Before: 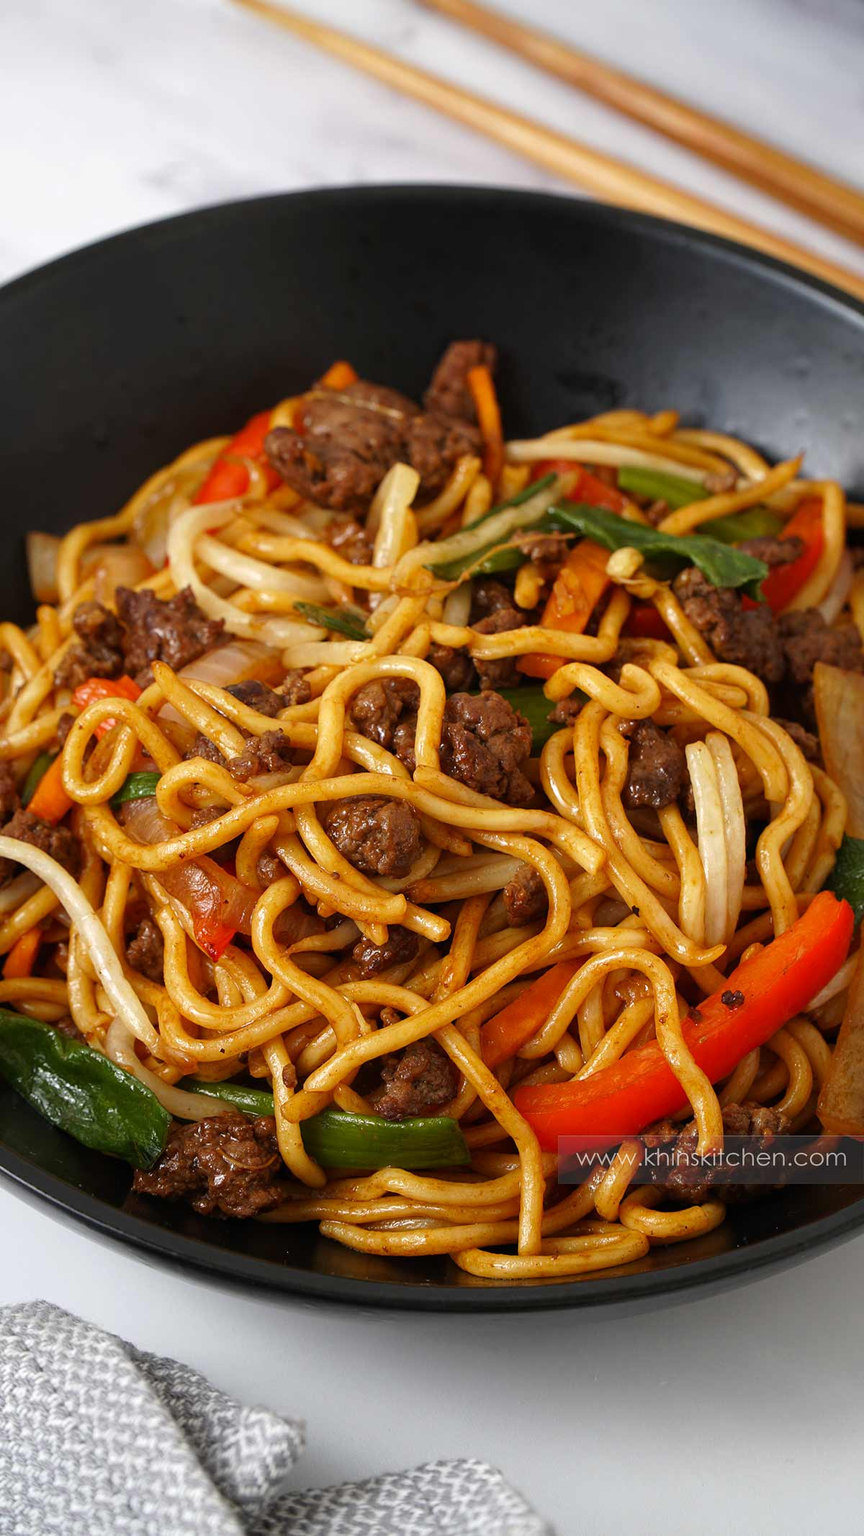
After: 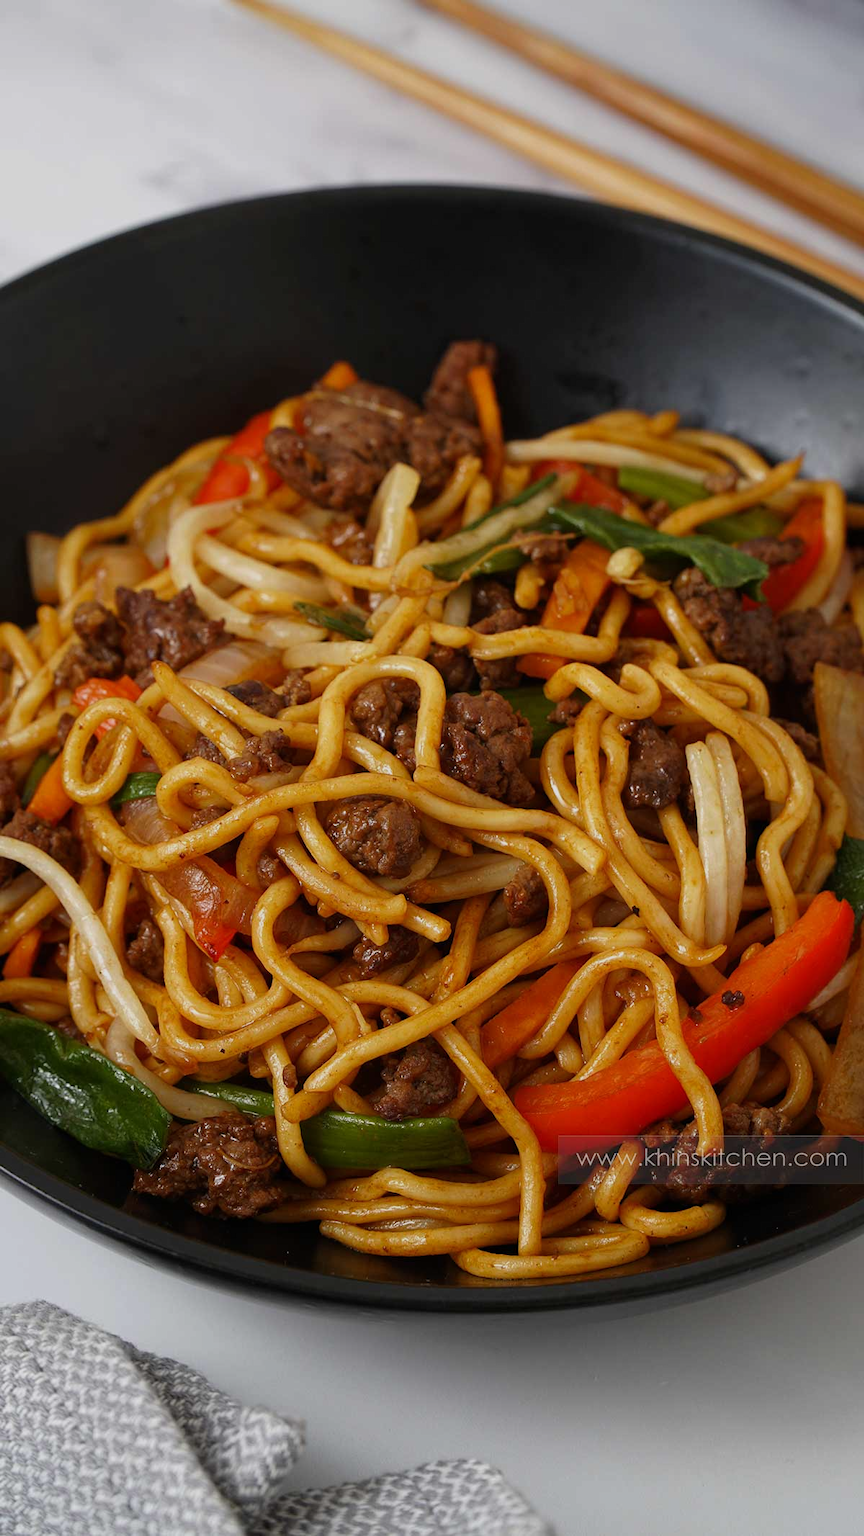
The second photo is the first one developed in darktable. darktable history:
exposure: exposure -0.486 EV, compensate exposure bias true, compensate highlight preservation false
